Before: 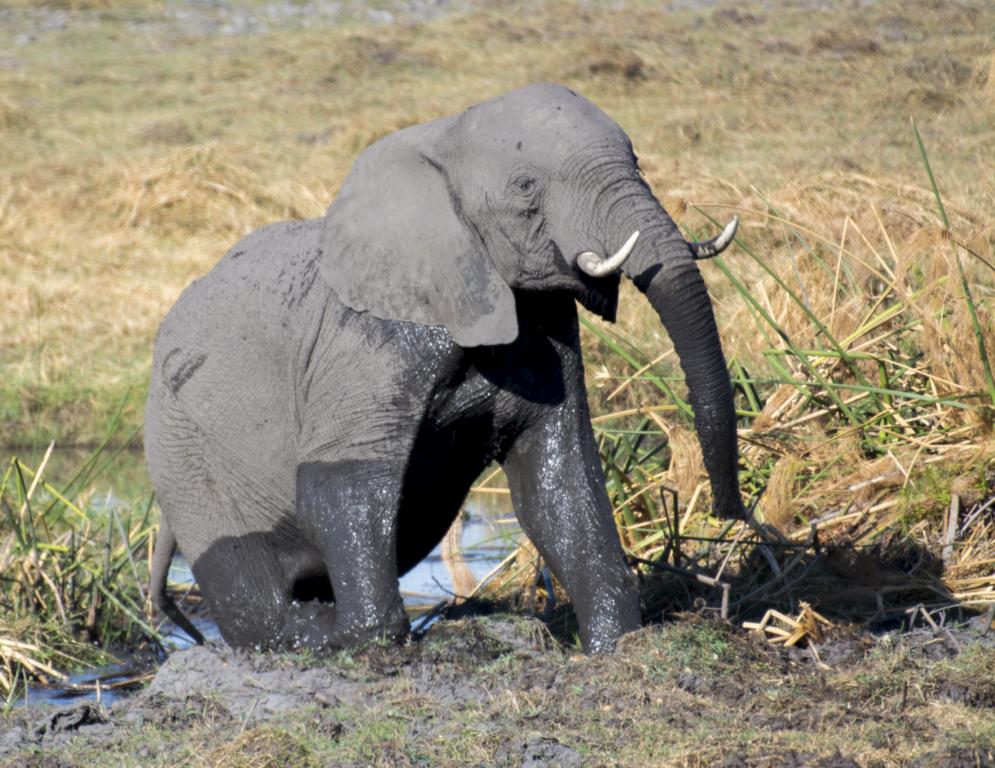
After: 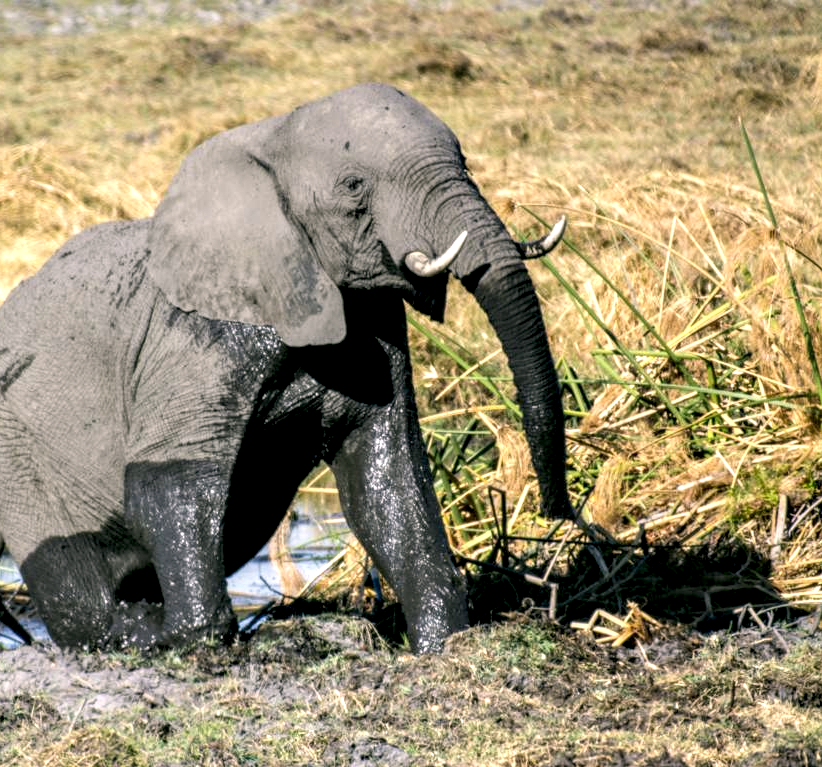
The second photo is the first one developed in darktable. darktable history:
local contrast: detail 205%
contrast brightness saturation: brightness 0.09, saturation 0.193
color correction: highlights a* 4.44, highlights b* 4.99, shadows a* -7.13, shadows b* 4.96
crop: left 17.382%, bottom 0.039%
